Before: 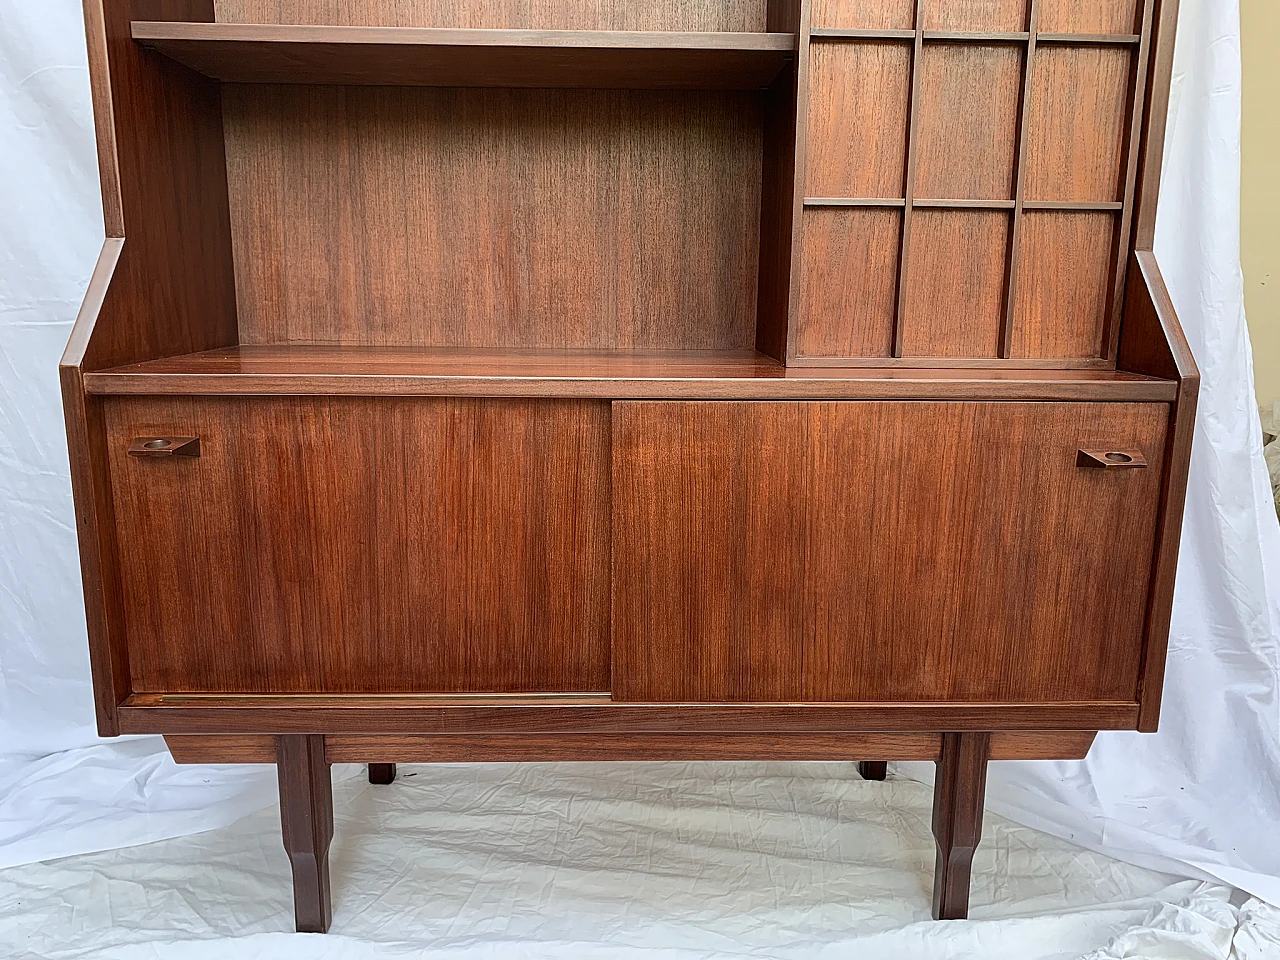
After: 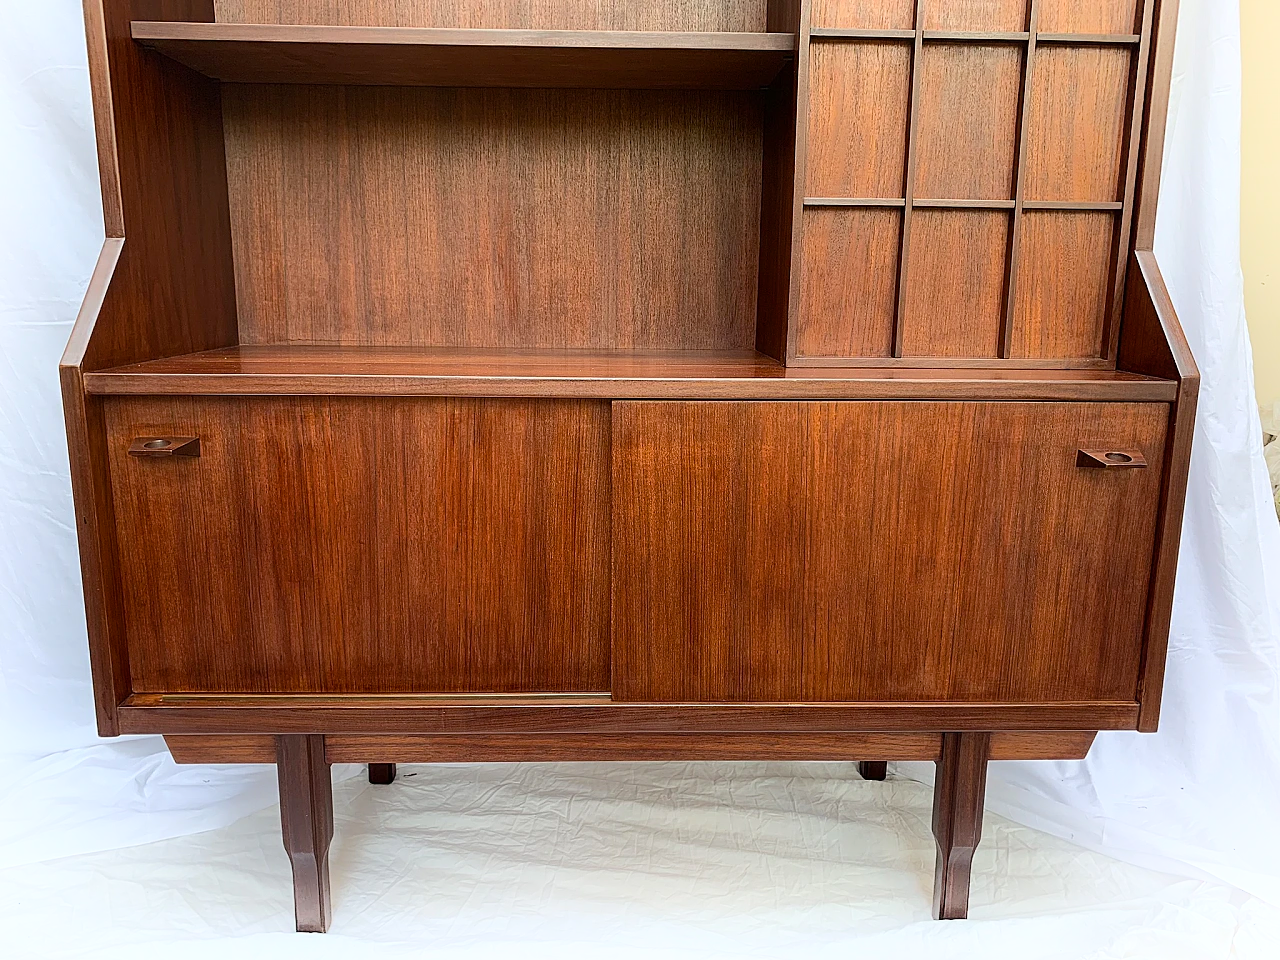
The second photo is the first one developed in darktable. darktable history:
shadows and highlights: shadows -21.81, highlights 98.62, soften with gaussian
color balance rgb: perceptual saturation grading › global saturation 18.034%
